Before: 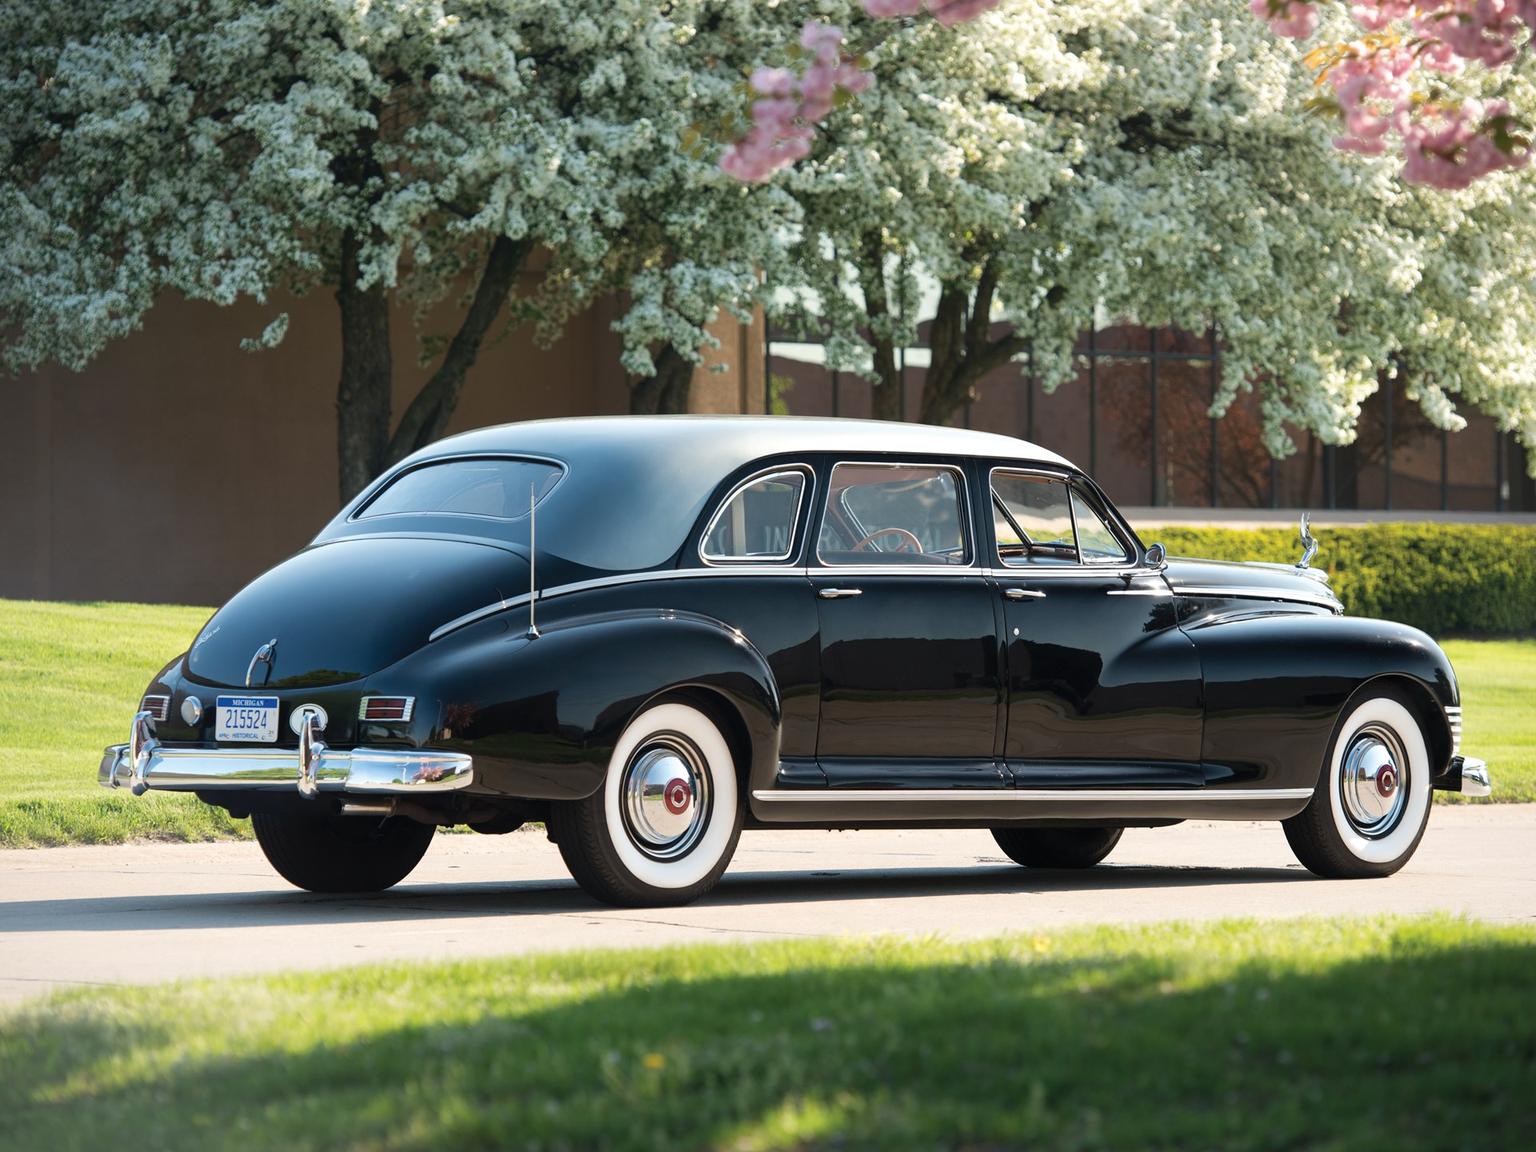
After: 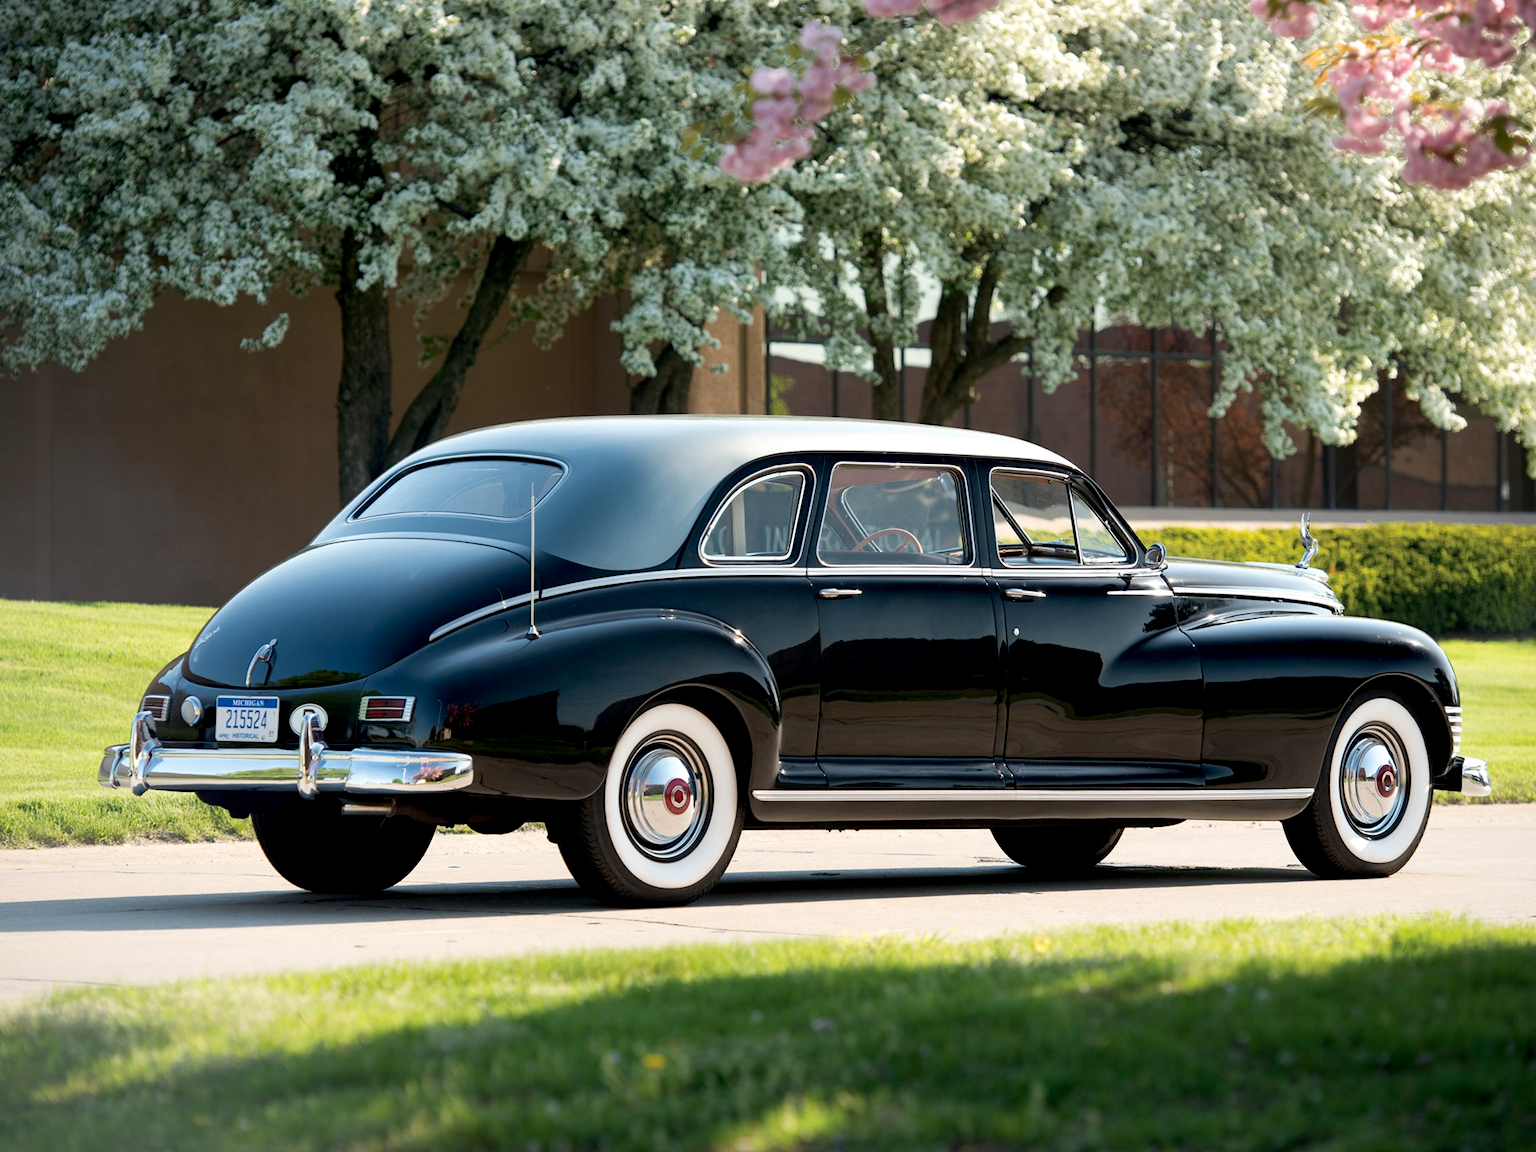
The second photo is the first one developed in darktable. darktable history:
exposure: black level correction 0.01, exposure 0.015 EV, compensate highlight preservation false
